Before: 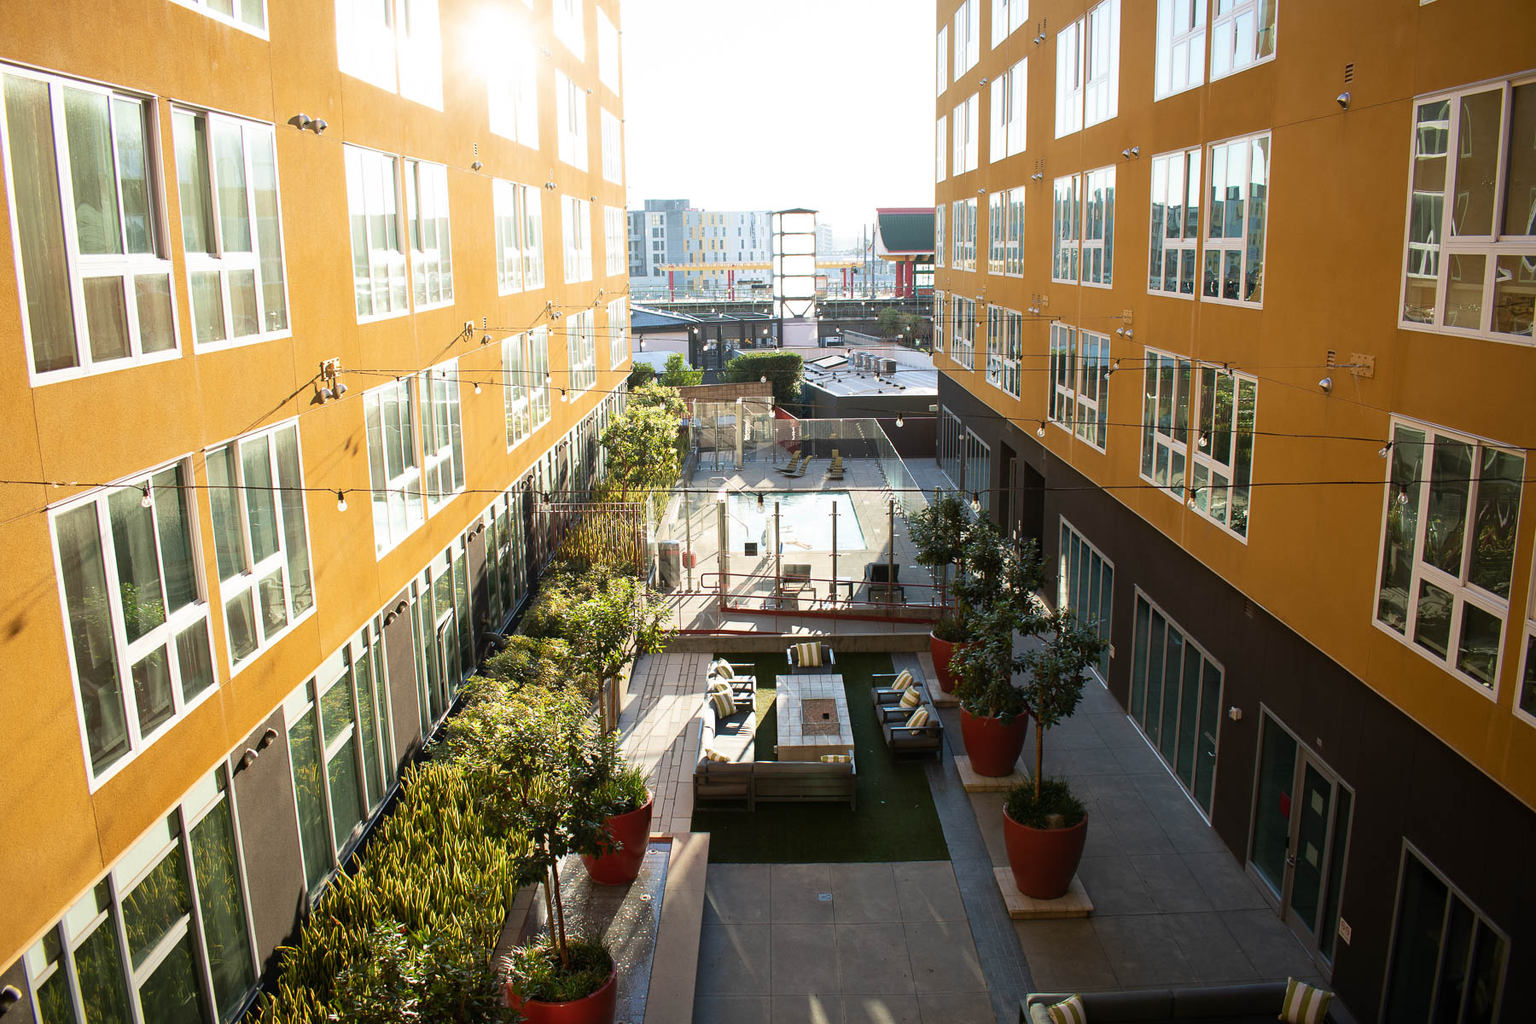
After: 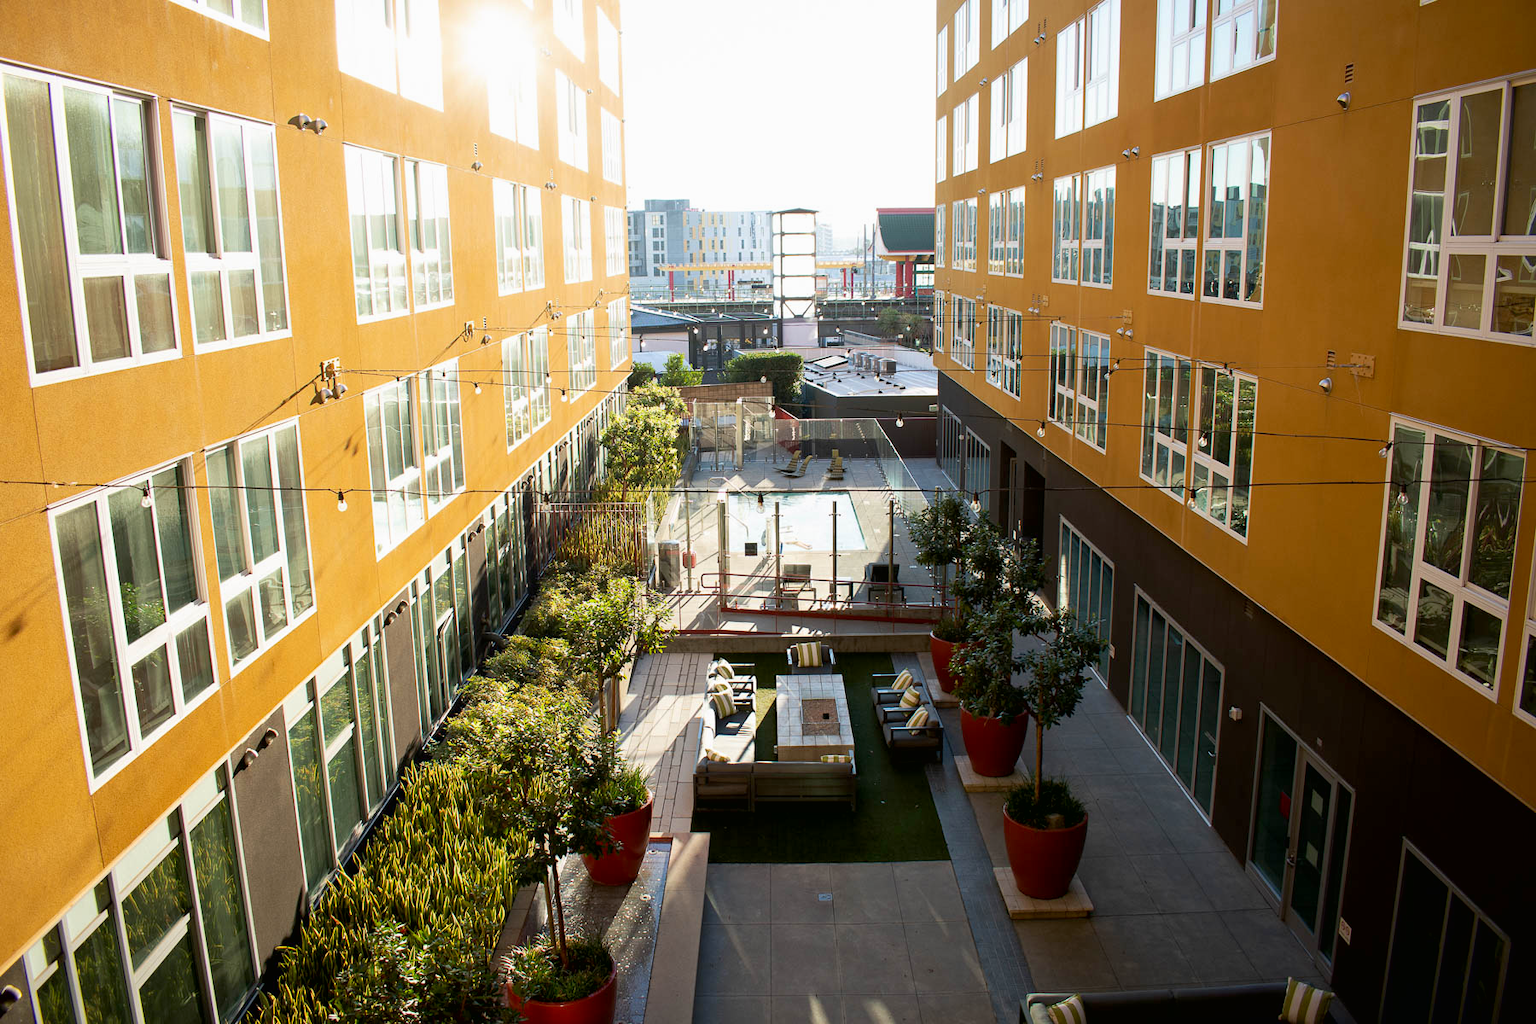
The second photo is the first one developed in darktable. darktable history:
exposure: black level correction 0.005, exposure 0.001 EV, compensate highlight preservation false
tone curve: curves: ch0 [(0, 0) (0.003, 0.003) (0.011, 0.011) (0.025, 0.025) (0.044, 0.044) (0.069, 0.069) (0.1, 0.099) (0.136, 0.135) (0.177, 0.176) (0.224, 0.223) (0.277, 0.275) (0.335, 0.333) (0.399, 0.396) (0.468, 0.465) (0.543, 0.546) (0.623, 0.625) (0.709, 0.711) (0.801, 0.802) (0.898, 0.898) (1, 1)], preserve colors none
contrast brightness saturation: contrast -0.02, brightness -0.01, saturation 0.03
